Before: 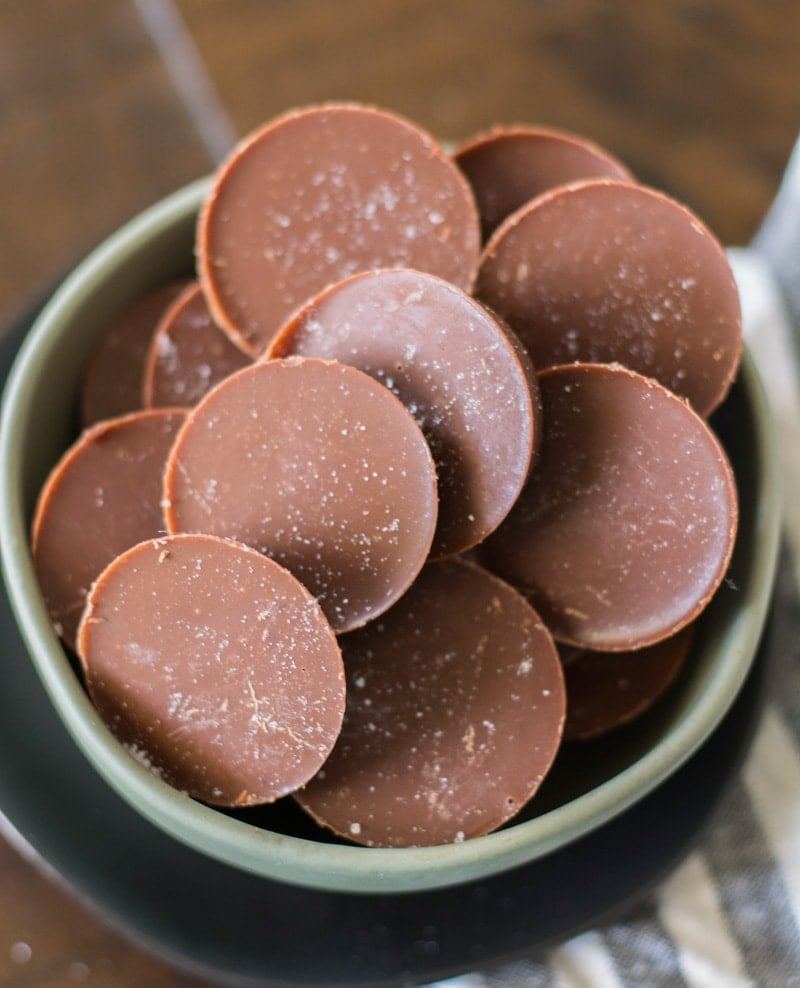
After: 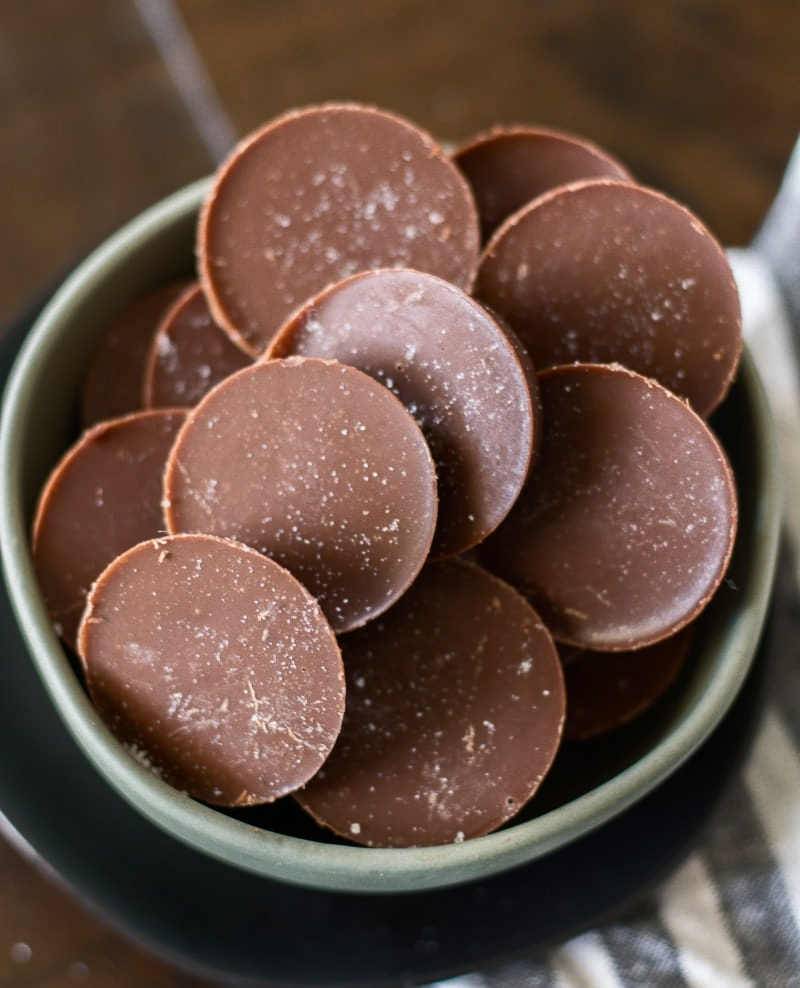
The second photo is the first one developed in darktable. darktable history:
color balance: output saturation 120%
color balance rgb: perceptual saturation grading › highlights -31.88%, perceptual saturation grading › mid-tones 5.8%, perceptual saturation grading › shadows 18.12%, perceptual brilliance grading › highlights 3.62%, perceptual brilliance grading › mid-tones -18.12%, perceptual brilliance grading › shadows -41.3%
